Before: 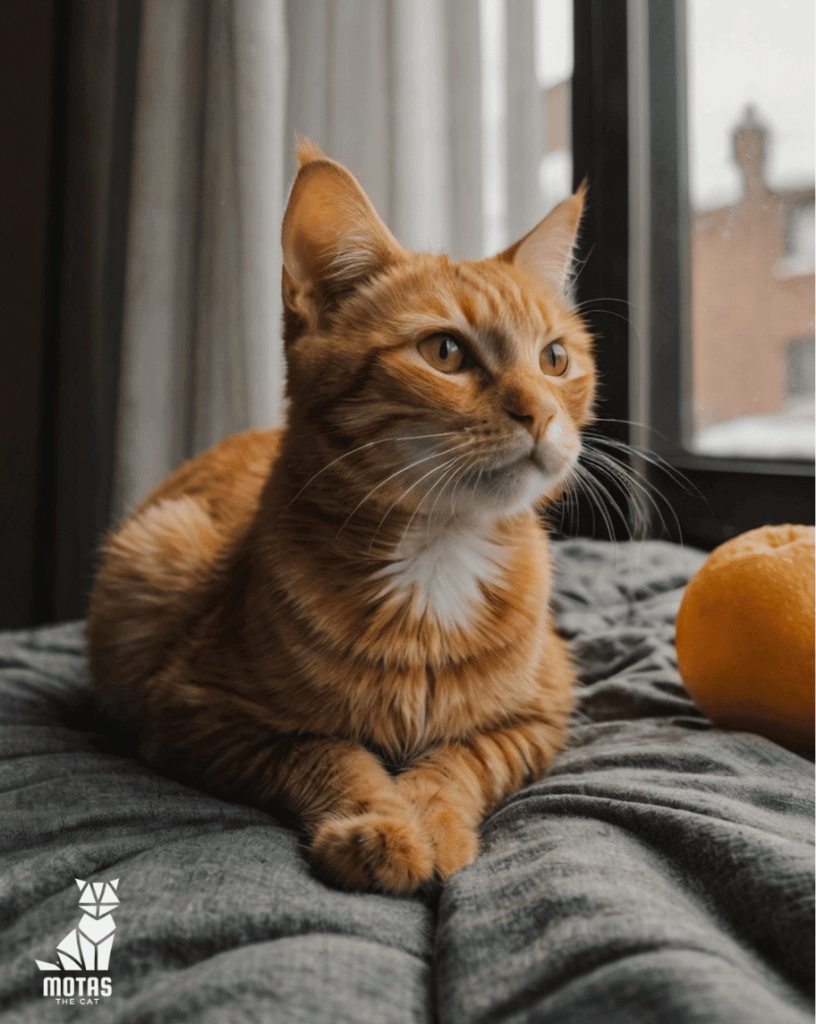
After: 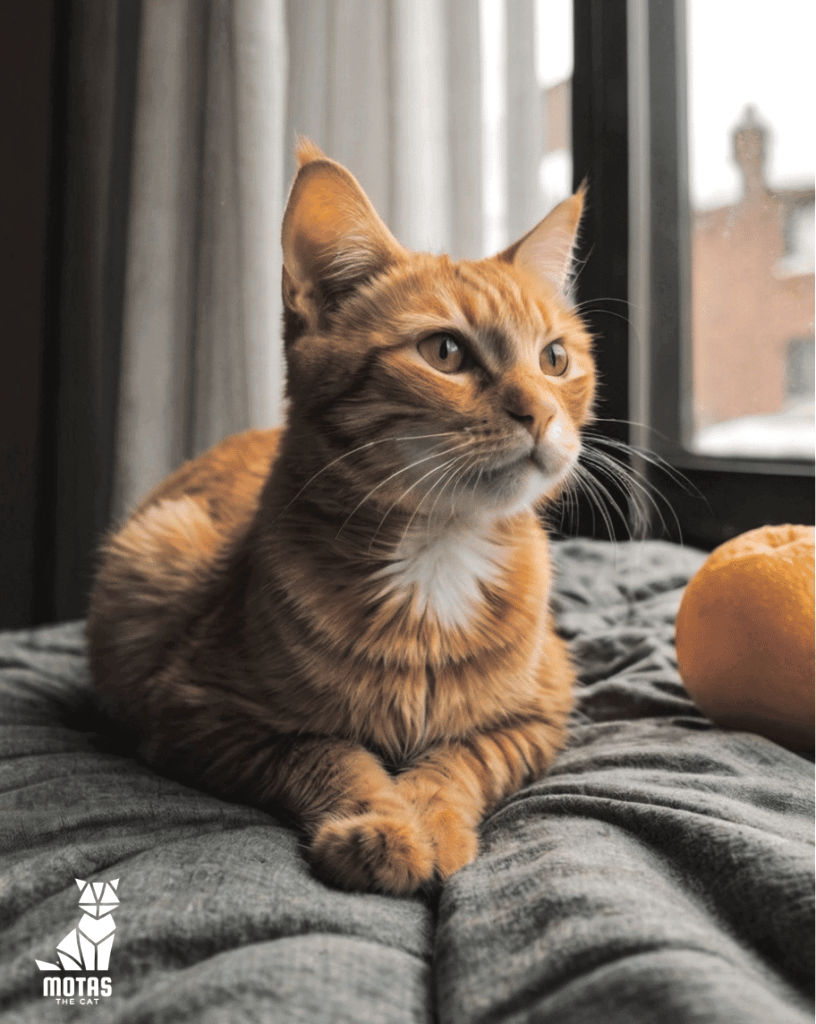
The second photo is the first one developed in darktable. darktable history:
white balance: emerald 1
split-toning: shadows › hue 36°, shadows › saturation 0.05, highlights › hue 10.8°, highlights › saturation 0.15, compress 40%
exposure: black level correction 0, exposure 0.5 EV, compensate highlight preservation false
